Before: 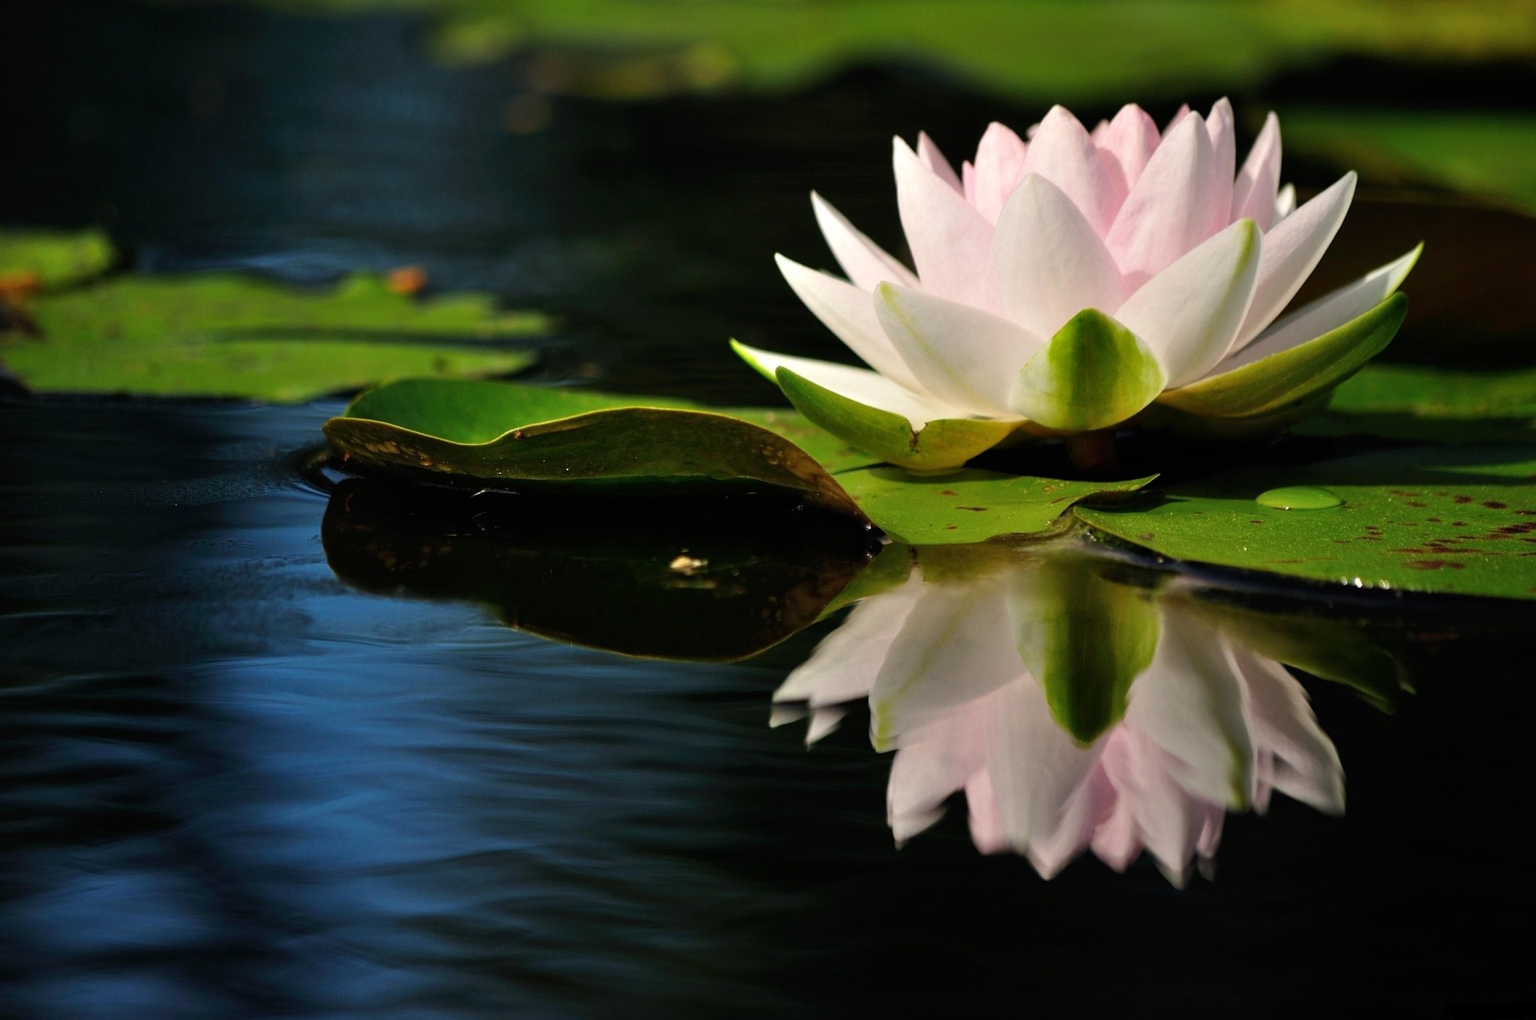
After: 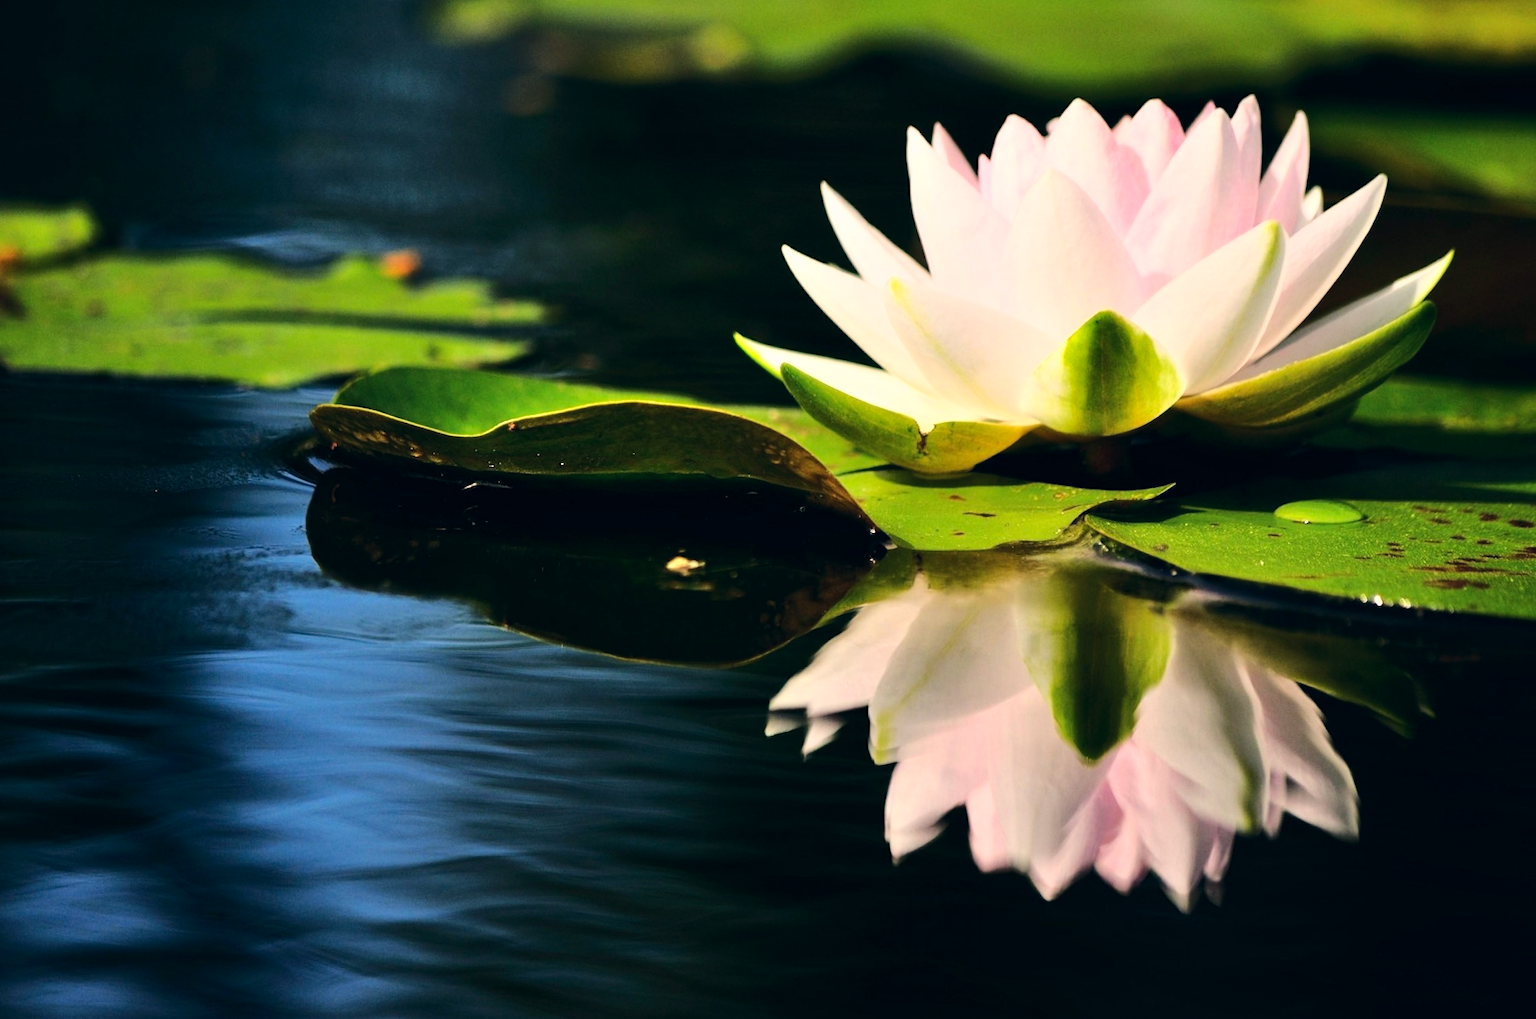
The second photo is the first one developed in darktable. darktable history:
crop and rotate: angle -1.36°
base curve: curves: ch0 [(0, 0) (0.032, 0.037) (0.105, 0.228) (0.435, 0.76) (0.856, 0.983) (1, 1)], preserve colors average RGB
color correction: highlights a* 5.44, highlights b* 5.28, shadows a* -4.08, shadows b* -5.1
tone equalizer: on, module defaults
